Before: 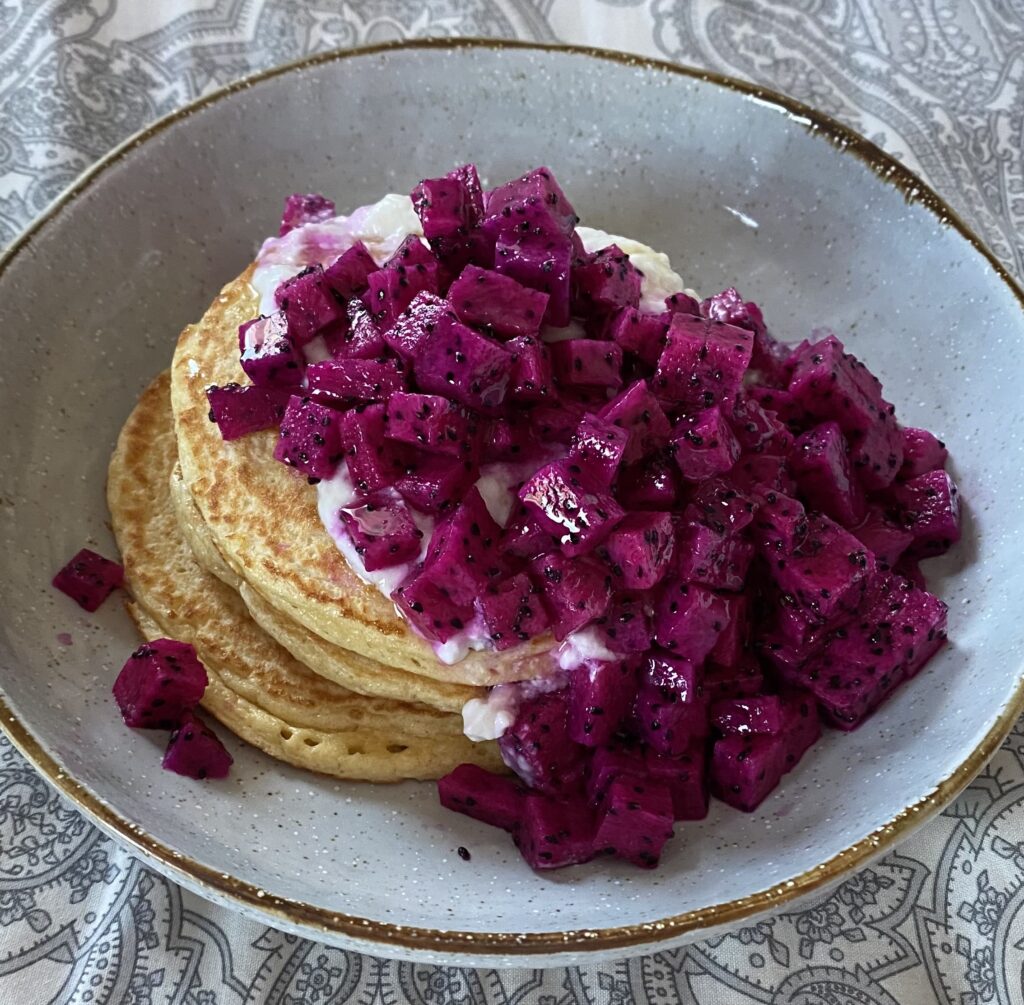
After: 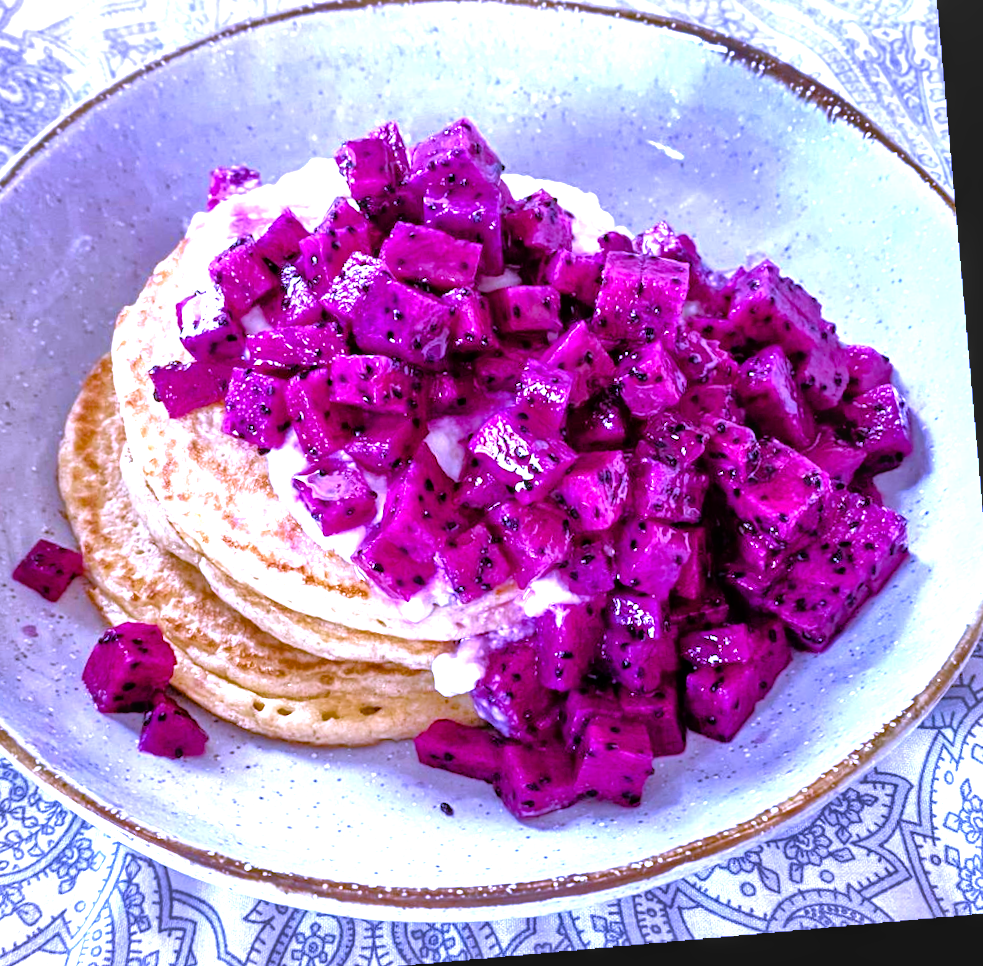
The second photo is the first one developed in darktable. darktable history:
rotate and perspective: rotation -3.18°, automatic cropping off
color balance rgb: shadows lift › luminance -20%, power › hue 72.24°, highlights gain › luminance 15%, global offset › hue 171.6°, perceptual saturation grading › highlights -15%, perceptual saturation grading › shadows 25%, global vibrance 30%, contrast 10%
white balance: red 0.98, blue 1.61
exposure: black level correction 0.001, exposure 0.955 EV, compensate exposure bias true, compensate highlight preservation false
crop and rotate: angle 1.96°, left 5.673%, top 5.673%
tone equalizer: -7 EV 0.15 EV, -6 EV 0.6 EV, -5 EV 1.15 EV, -4 EV 1.33 EV, -3 EV 1.15 EV, -2 EV 0.6 EV, -1 EV 0.15 EV, mask exposure compensation -0.5 EV
local contrast: on, module defaults
